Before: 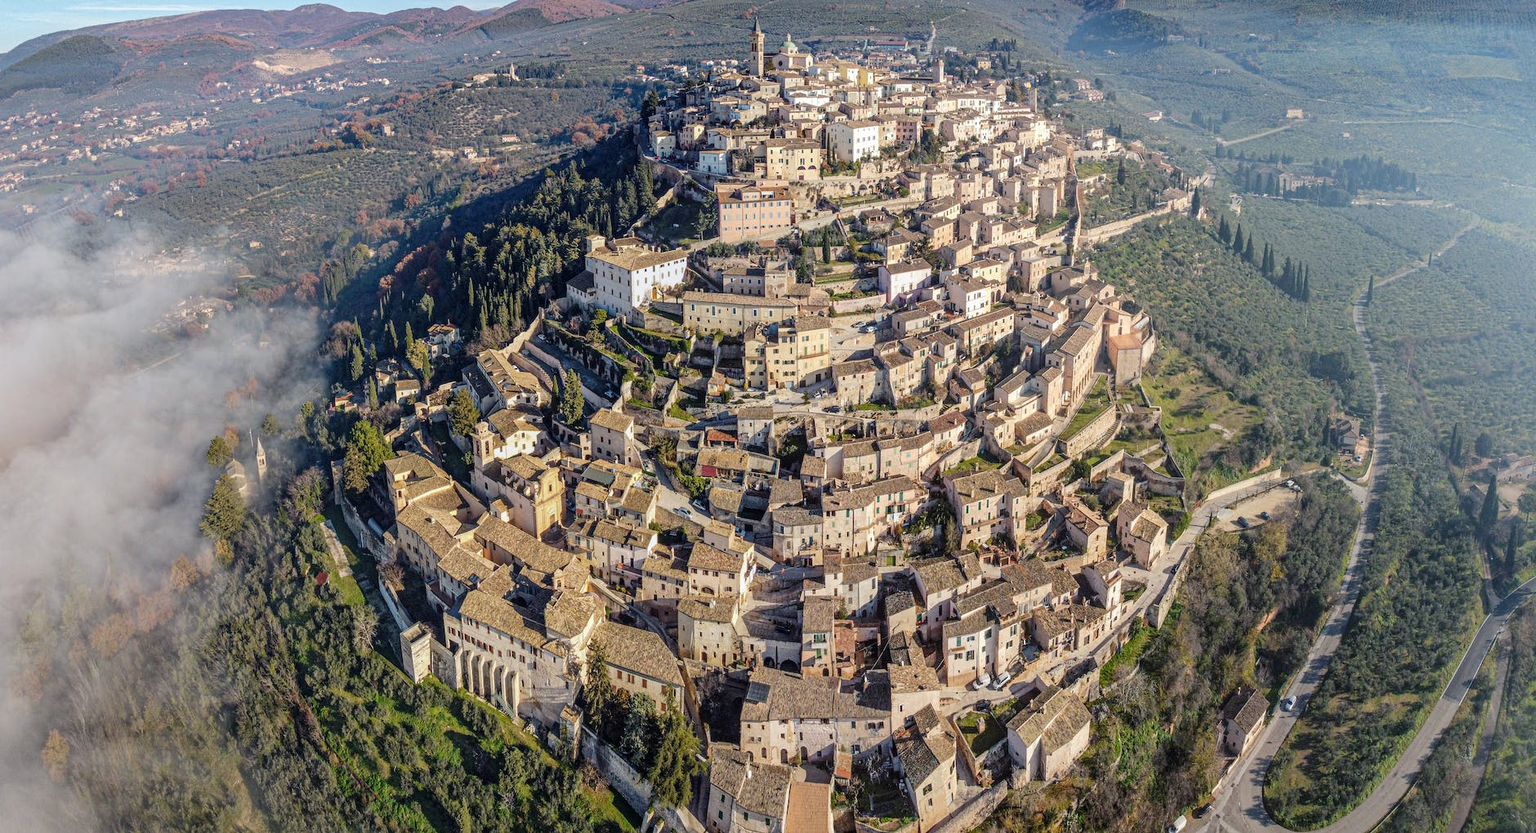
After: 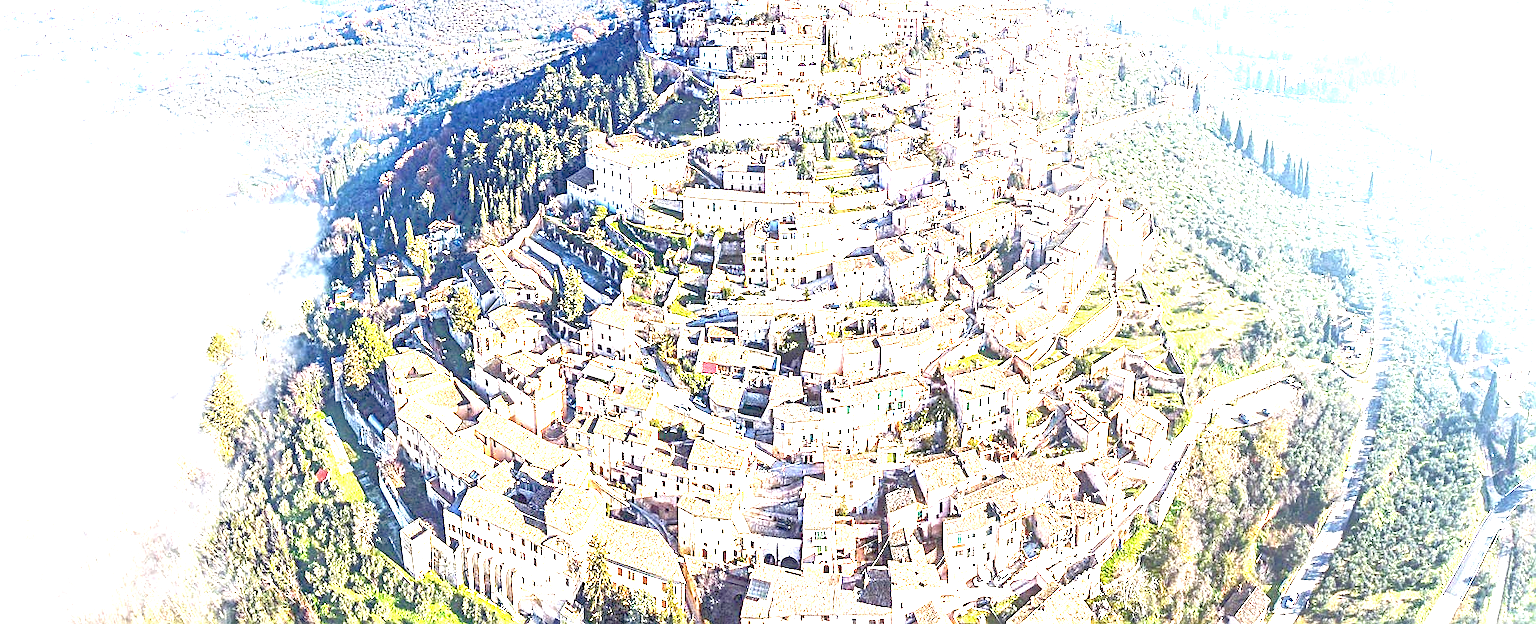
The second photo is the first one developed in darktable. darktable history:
sharpen: on, module defaults
exposure: exposure 3 EV, compensate highlight preservation false
crop and rotate: top 12.5%, bottom 12.5%
tone equalizer: -7 EV 0.15 EV, -6 EV 0.6 EV, -5 EV 1.15 EV, -4 EV 1.33 EV, -3 EV 1.15 EV, -2 EV 0.6 EV, -1 EV 0.15 EV, mask exposure compensation -0.5 EV
